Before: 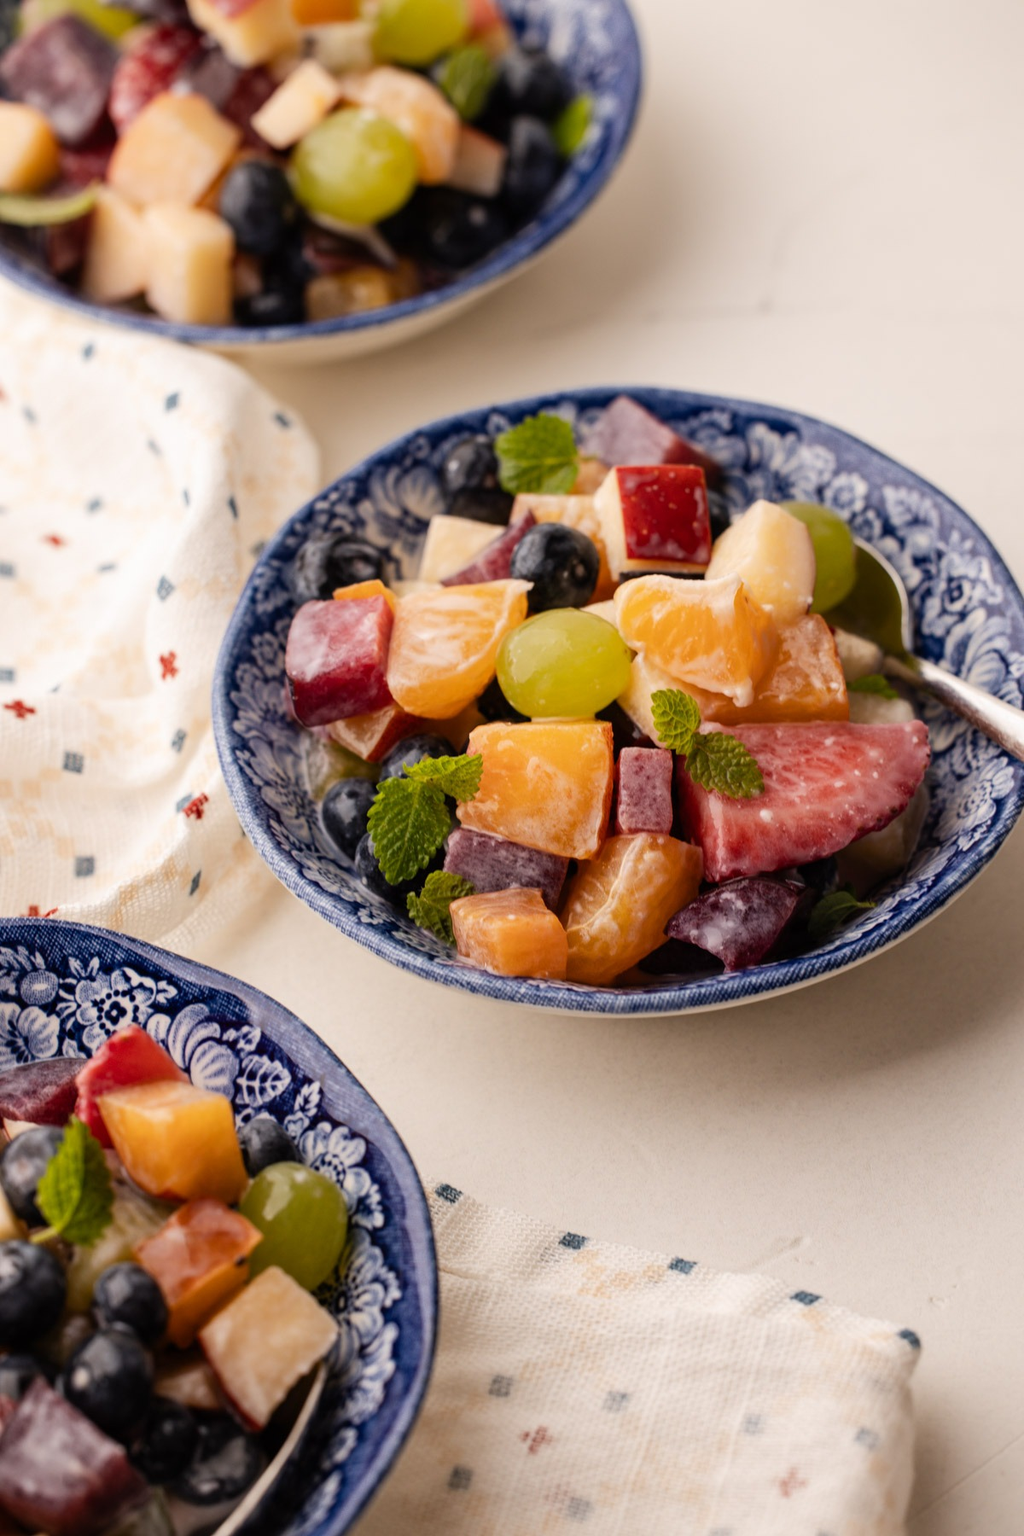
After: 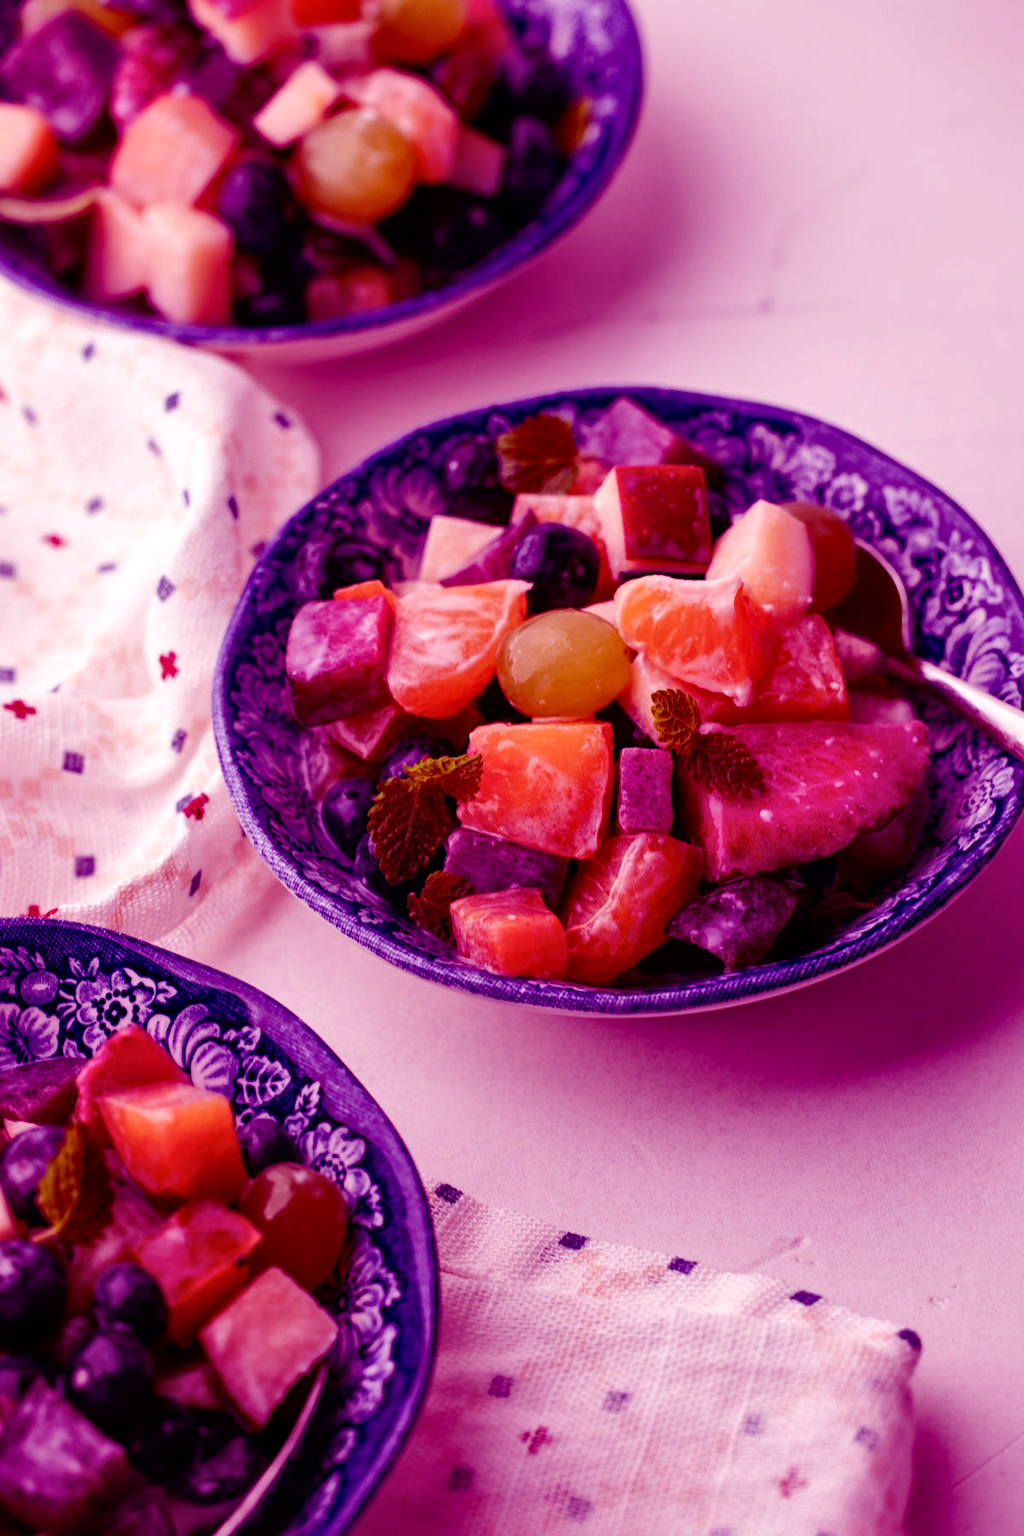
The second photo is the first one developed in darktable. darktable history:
local contrast: mode bilateral grid, contrast 25, coarseness 50, detail 123%, midtone range 0.2
color balance: mode lift, gamma, gain (sRGB), lift [1, 1, 0.101, 1]
shadows and highlights: shadows -10, white point adjustment 1.5, highlights 10
